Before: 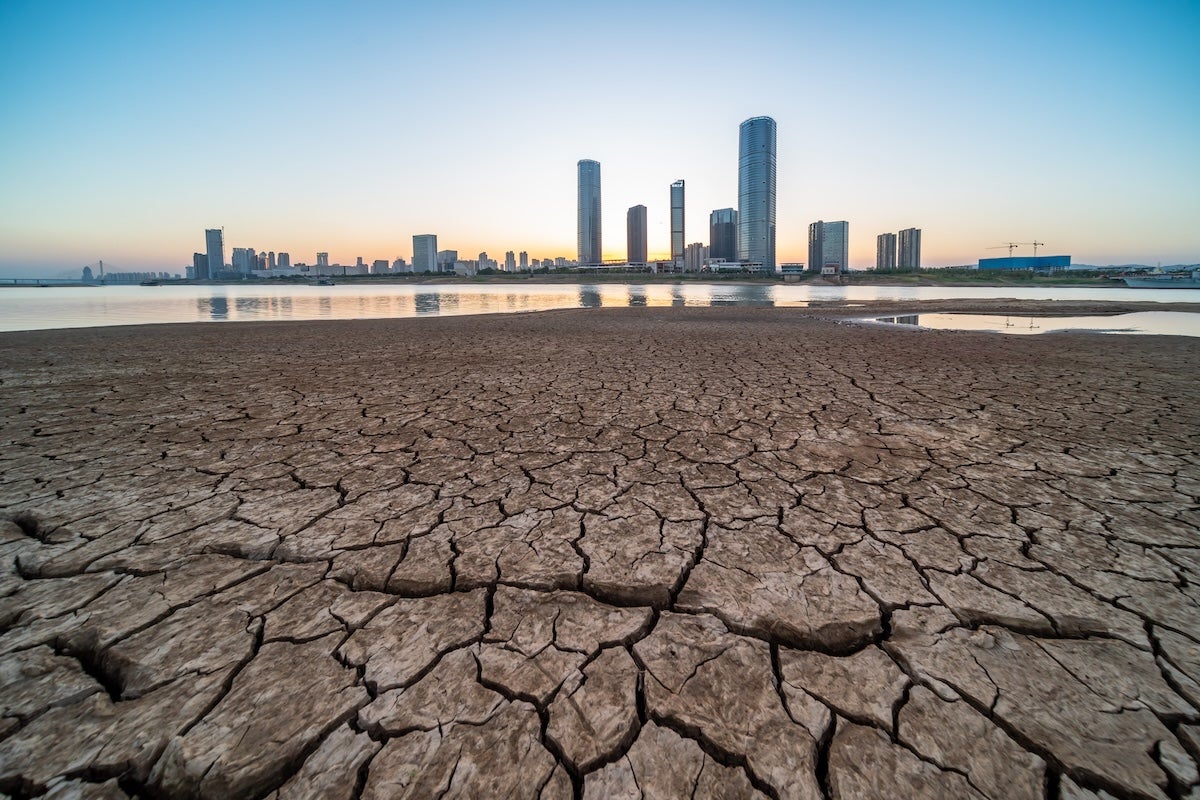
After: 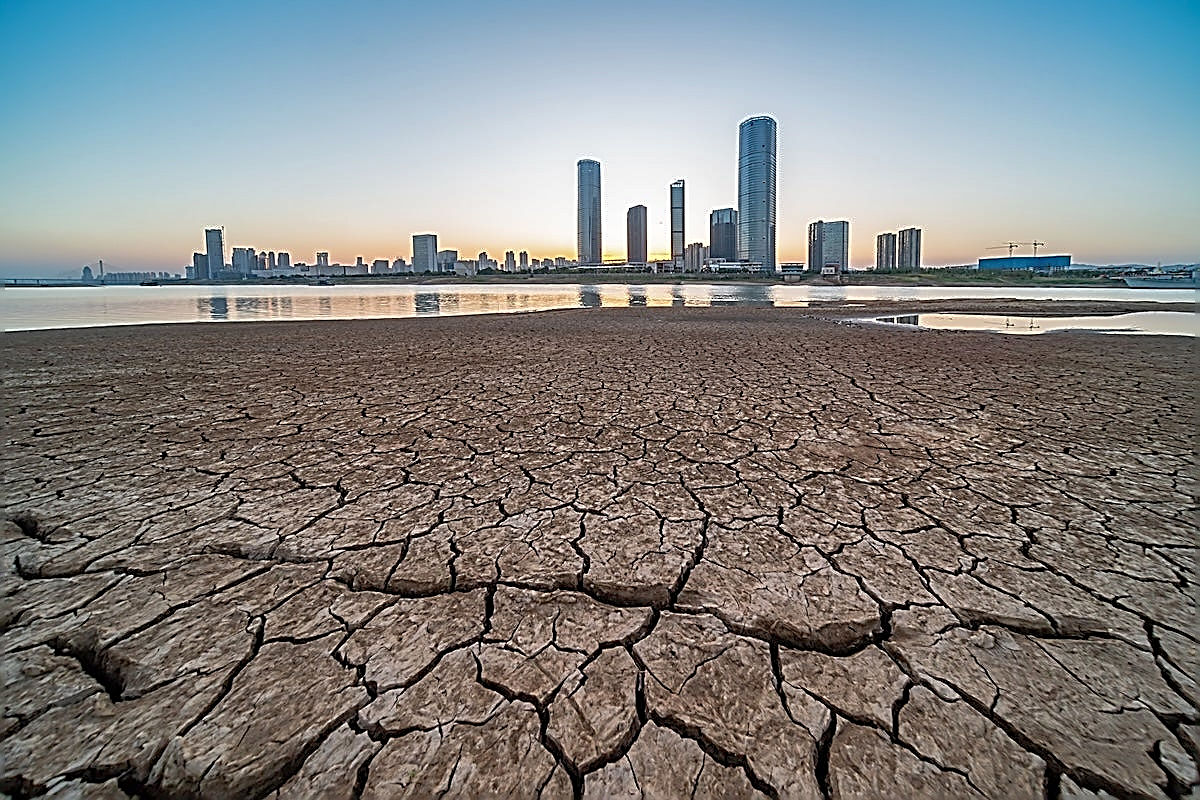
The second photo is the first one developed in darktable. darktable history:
sharpen: amount 1.873
shadows and highlights: highlights color adjustment 0.592%
